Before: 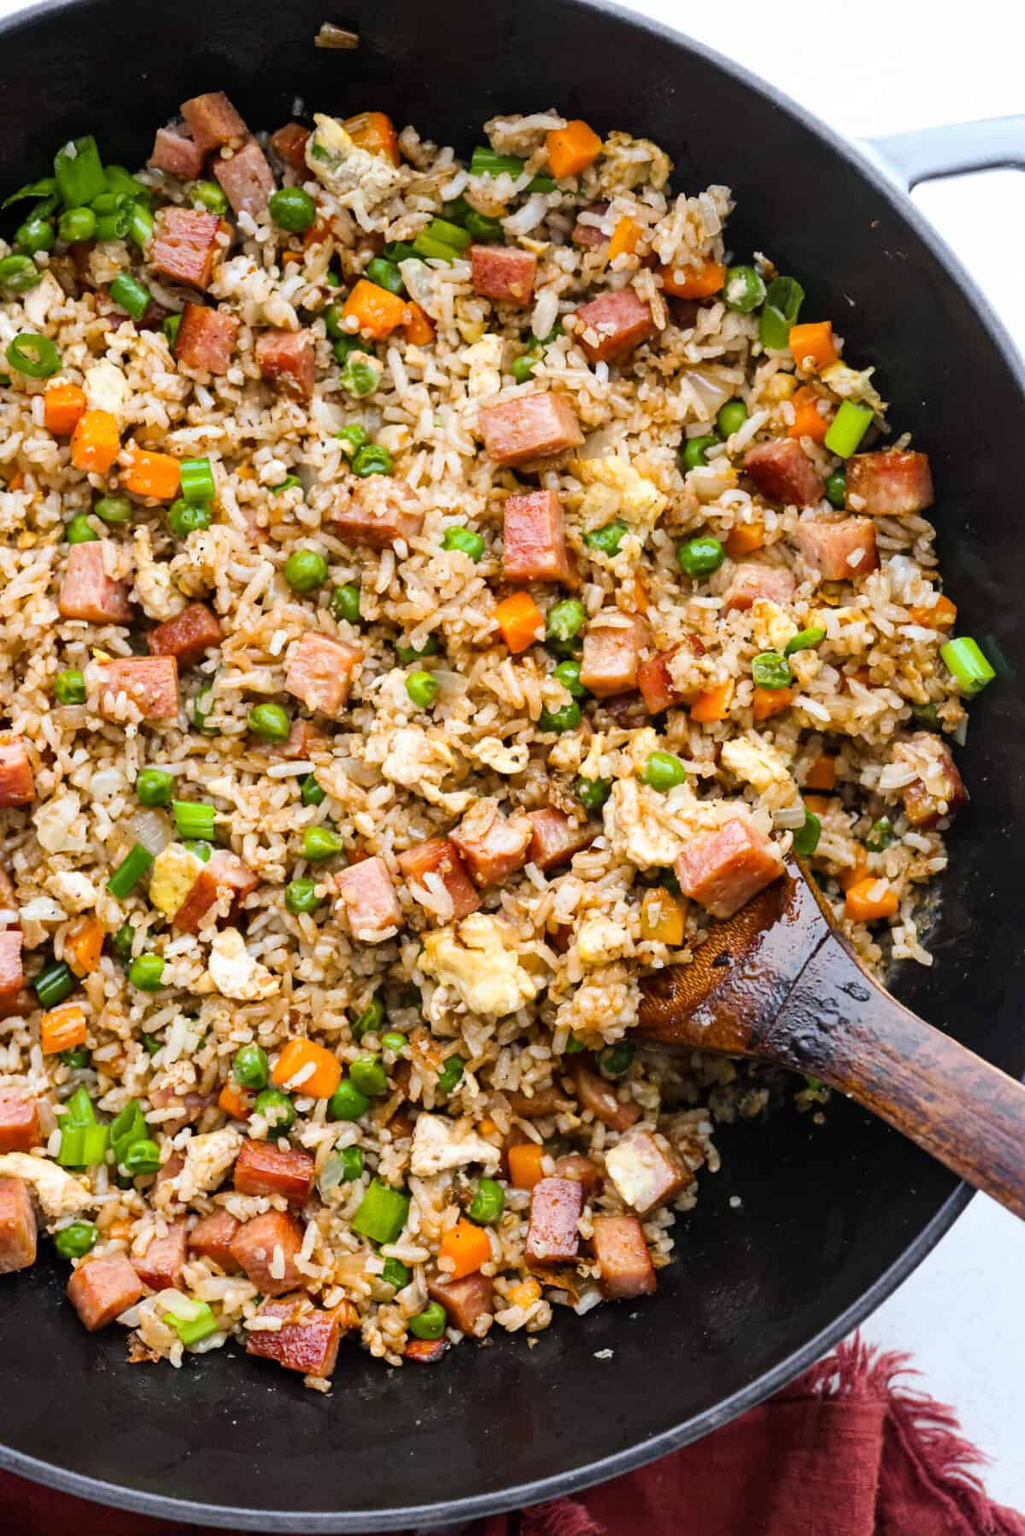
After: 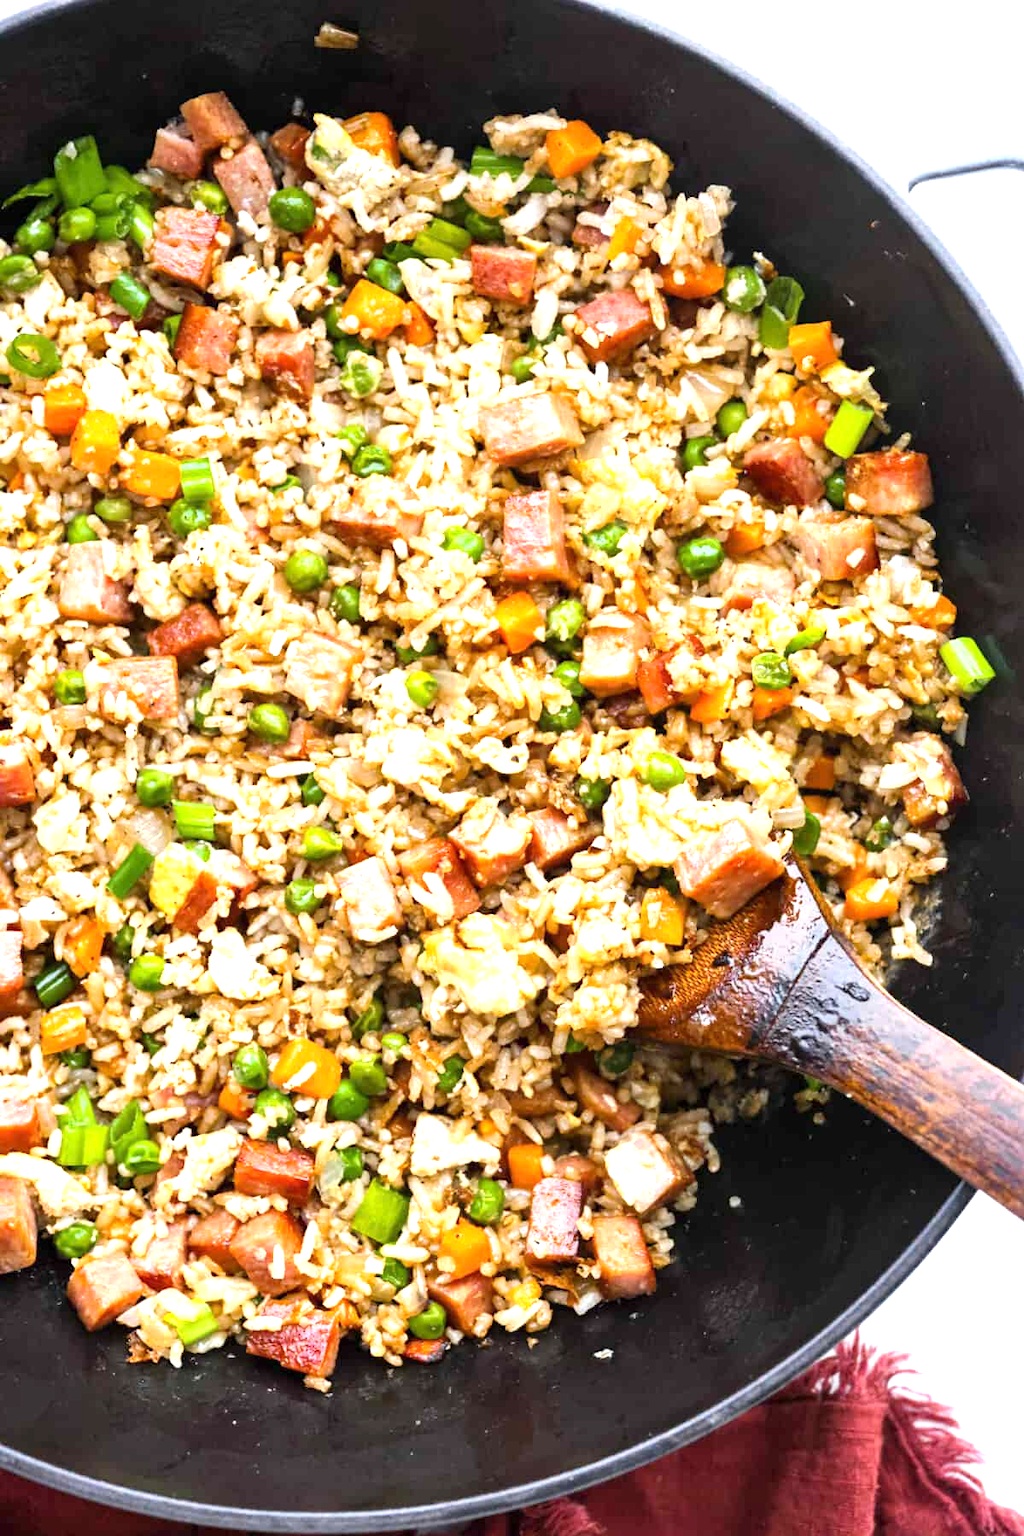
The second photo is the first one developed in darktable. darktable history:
exposure: exposure 0.941 EV, compensate highlight preservation false
